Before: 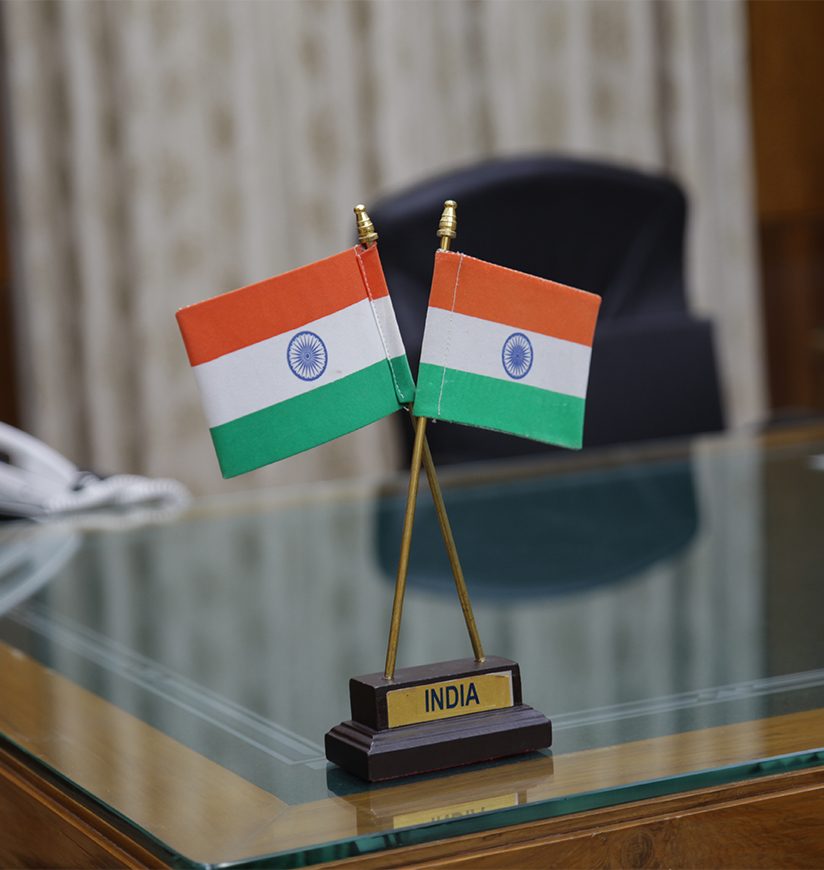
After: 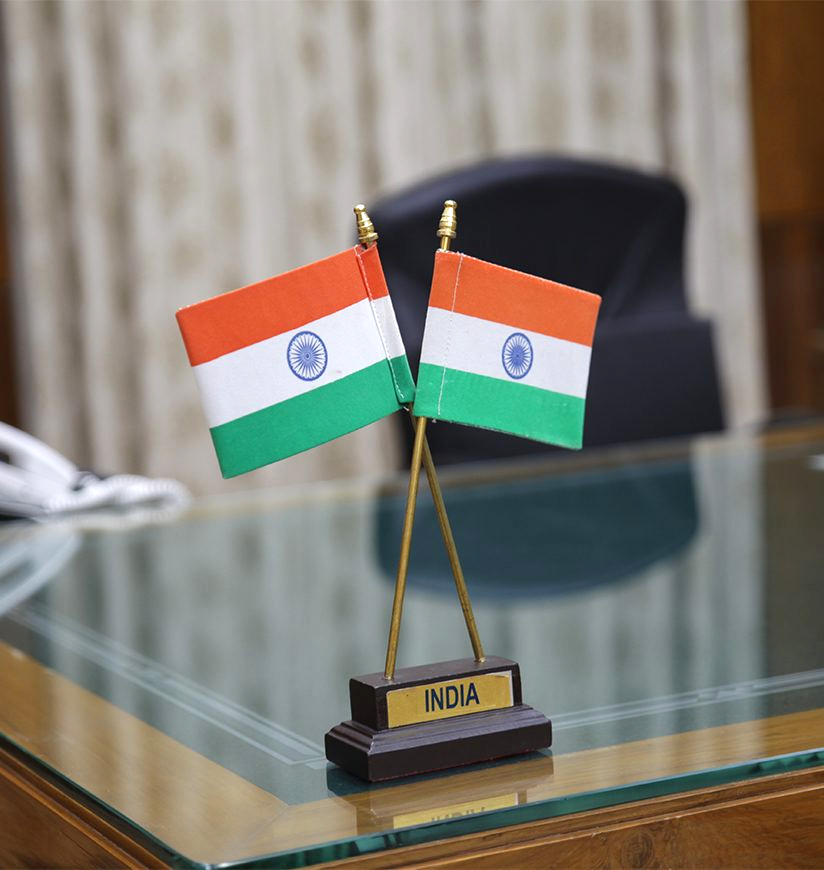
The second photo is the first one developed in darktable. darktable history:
exposure: exposure 0.57 EV, compensate highlight preservation false
